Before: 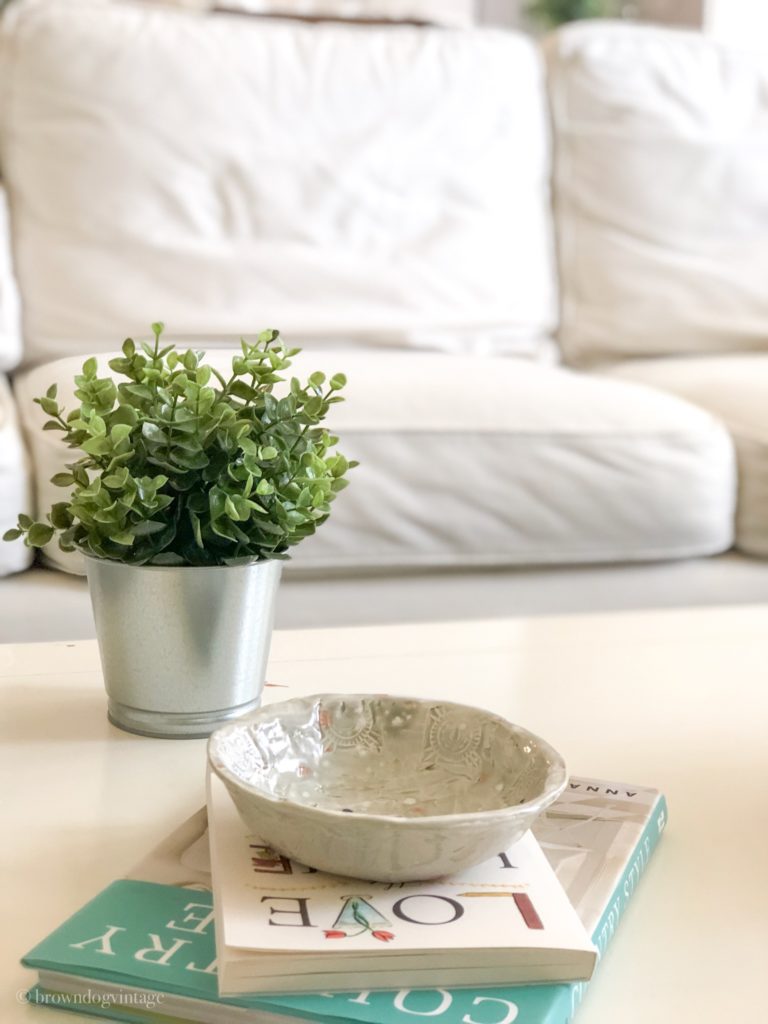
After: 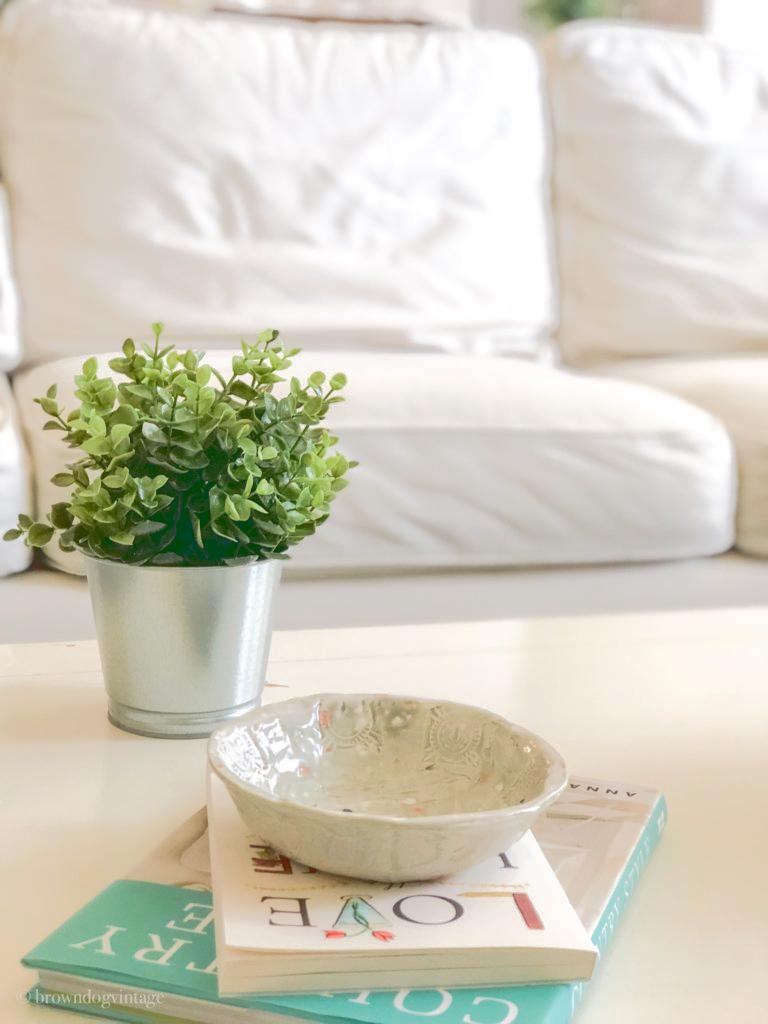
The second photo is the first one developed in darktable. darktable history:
tone curve: curves: ch0 [(0, 0) (0.003, 0.232) (0.011, 0.232) (0.025, 0.232) (0.044, 0.233) (0.069, 0.234) (0.1, 0.237) (0.136, 0.247) (0.177, 0.258) (0.224, 0.283) (0.277, 0.332) (0.335, 0.401) (0.399, 0.483) (0.468, 0.56) (0.543, 0.637) (0.623, 0.706) (0.709, 0.764) (0.801, 0.816) (0.898, 0.859) (1, 1)], color space Lab, linked channels, preserve colors none
